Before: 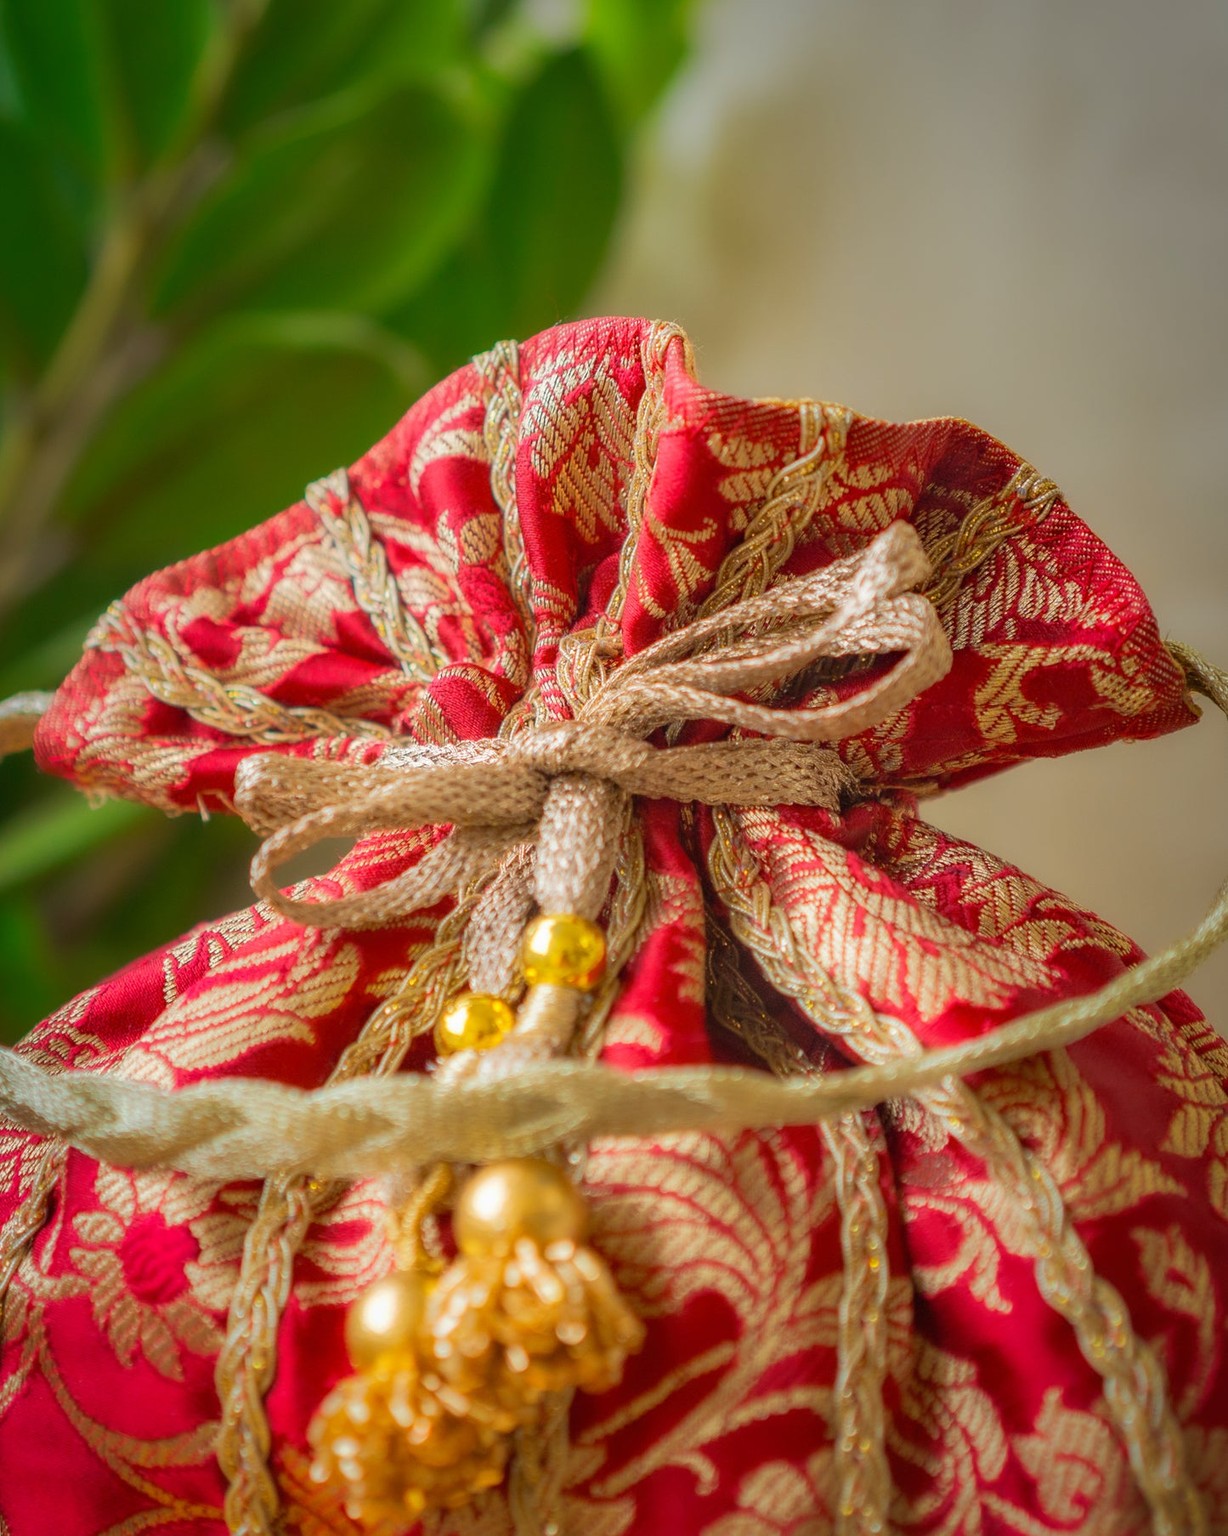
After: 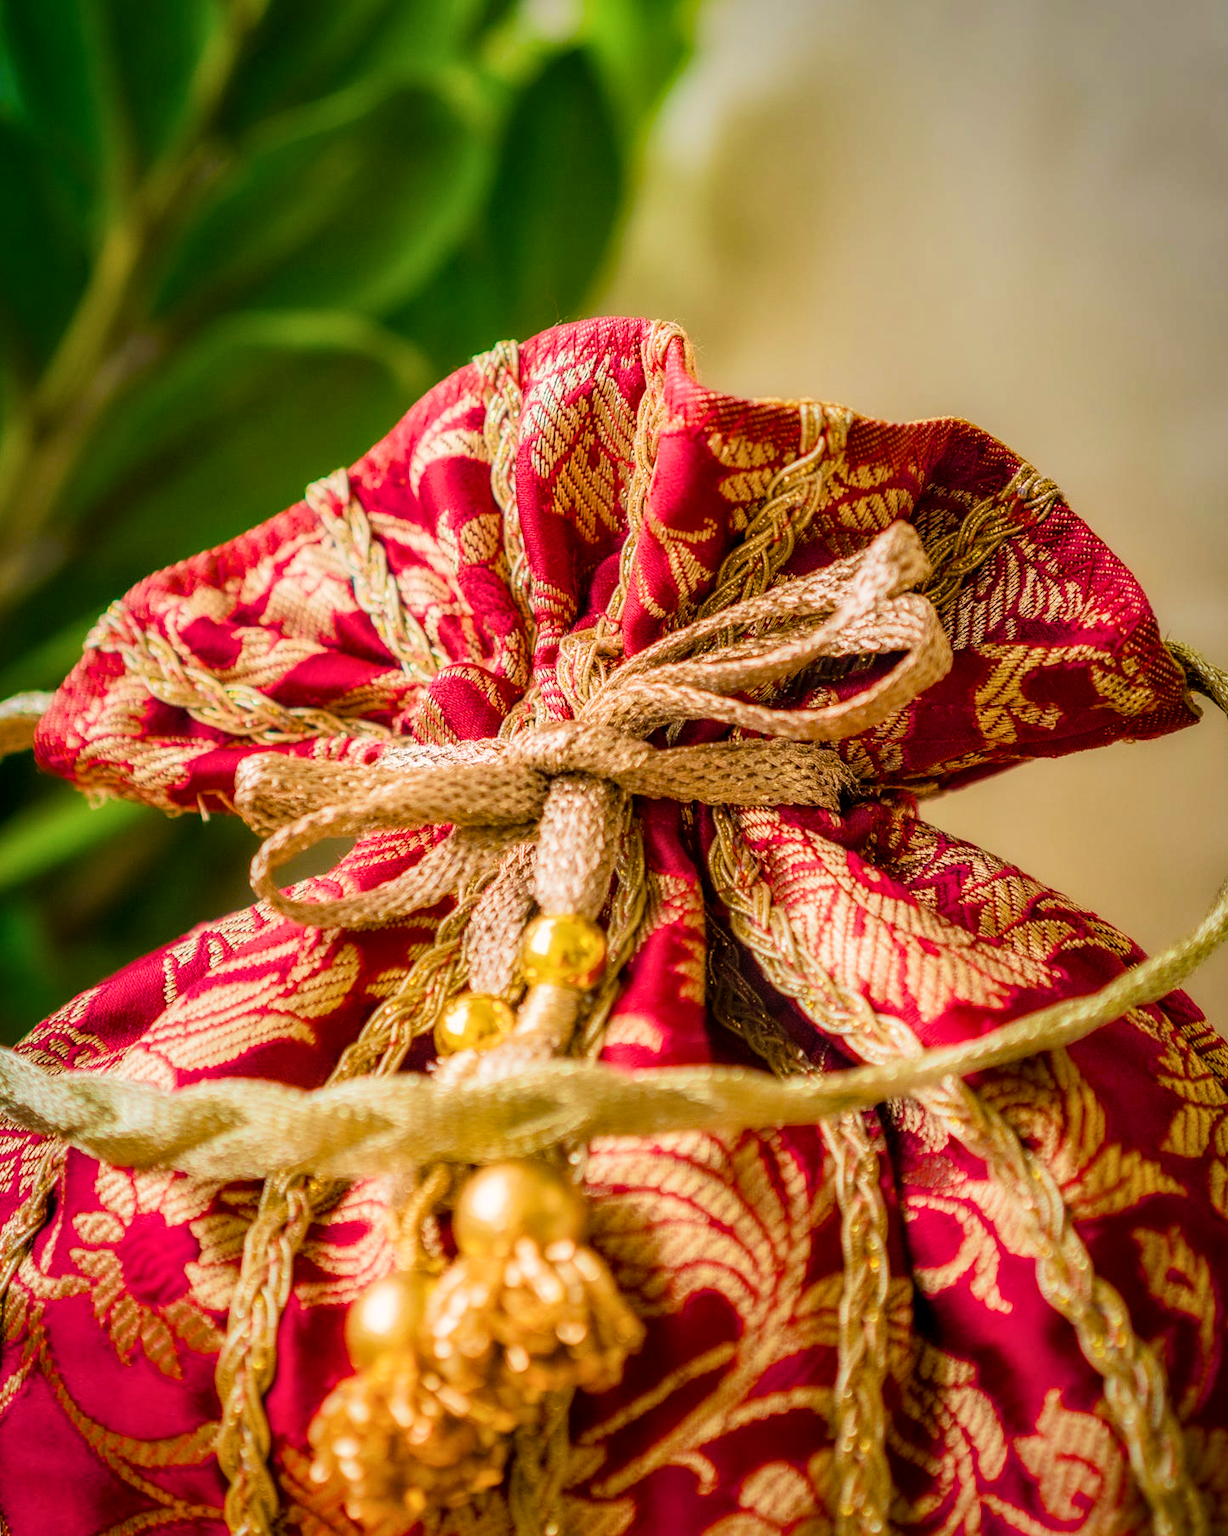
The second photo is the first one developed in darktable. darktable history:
local contrast: on, module defaults
color balance rgb: shadows lift › chroma 4.21%, shadows lift › hue 252.22°, highlights gain › chroma 1.36%, highlights gain › hue 50.24°, perceptual saturation grading › mid-tones 6.33%, perceptual saturation grading › shadows 72.44%, perceptual brilliance grading › highlights 11.59%, contrast 5.05%
filmic rgb: black relative exposure -7.65 EV, white relative exposure 4.56 EV, hardness 3.61
tone equalizer: -8 EV -0.417 EV, -7 EV -0.389 EV, -6 EV -0.333 EV, -5 EV -0.222 EV, -3 EV 0.222 EV, -2 EV 0.333 EV, -1 EV 0.389 EV, +0 EV 0.417 EV, edges refinement/feathering 500, mask exposure compensation -1.57 EV, preserve details no
velvia: strength 40%
